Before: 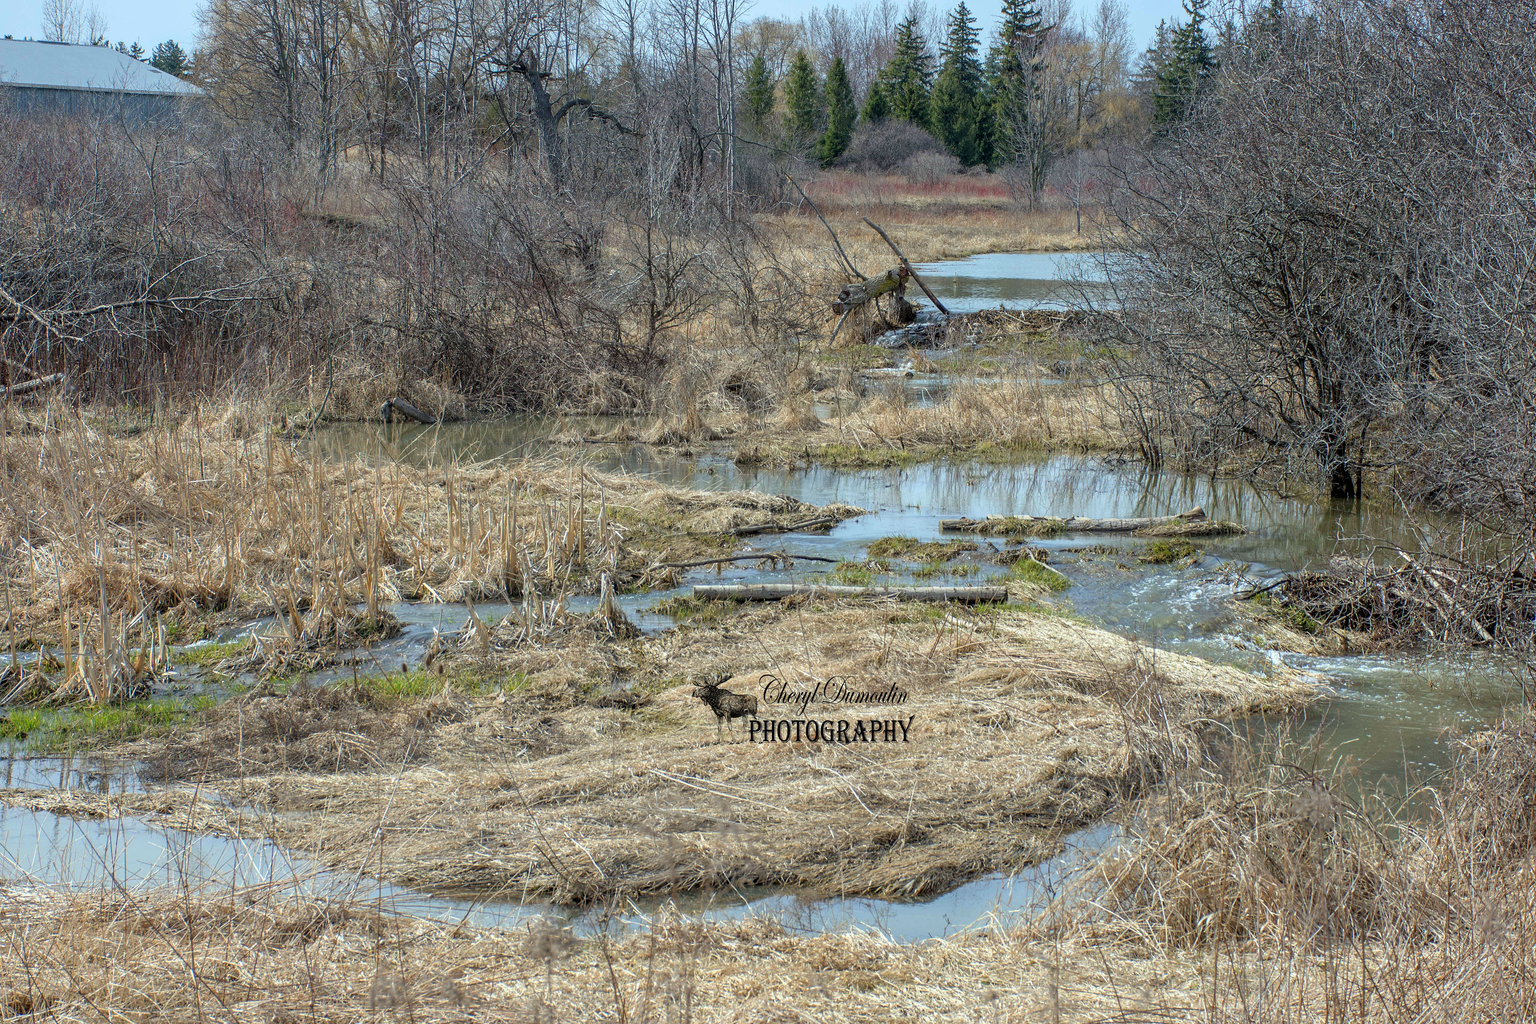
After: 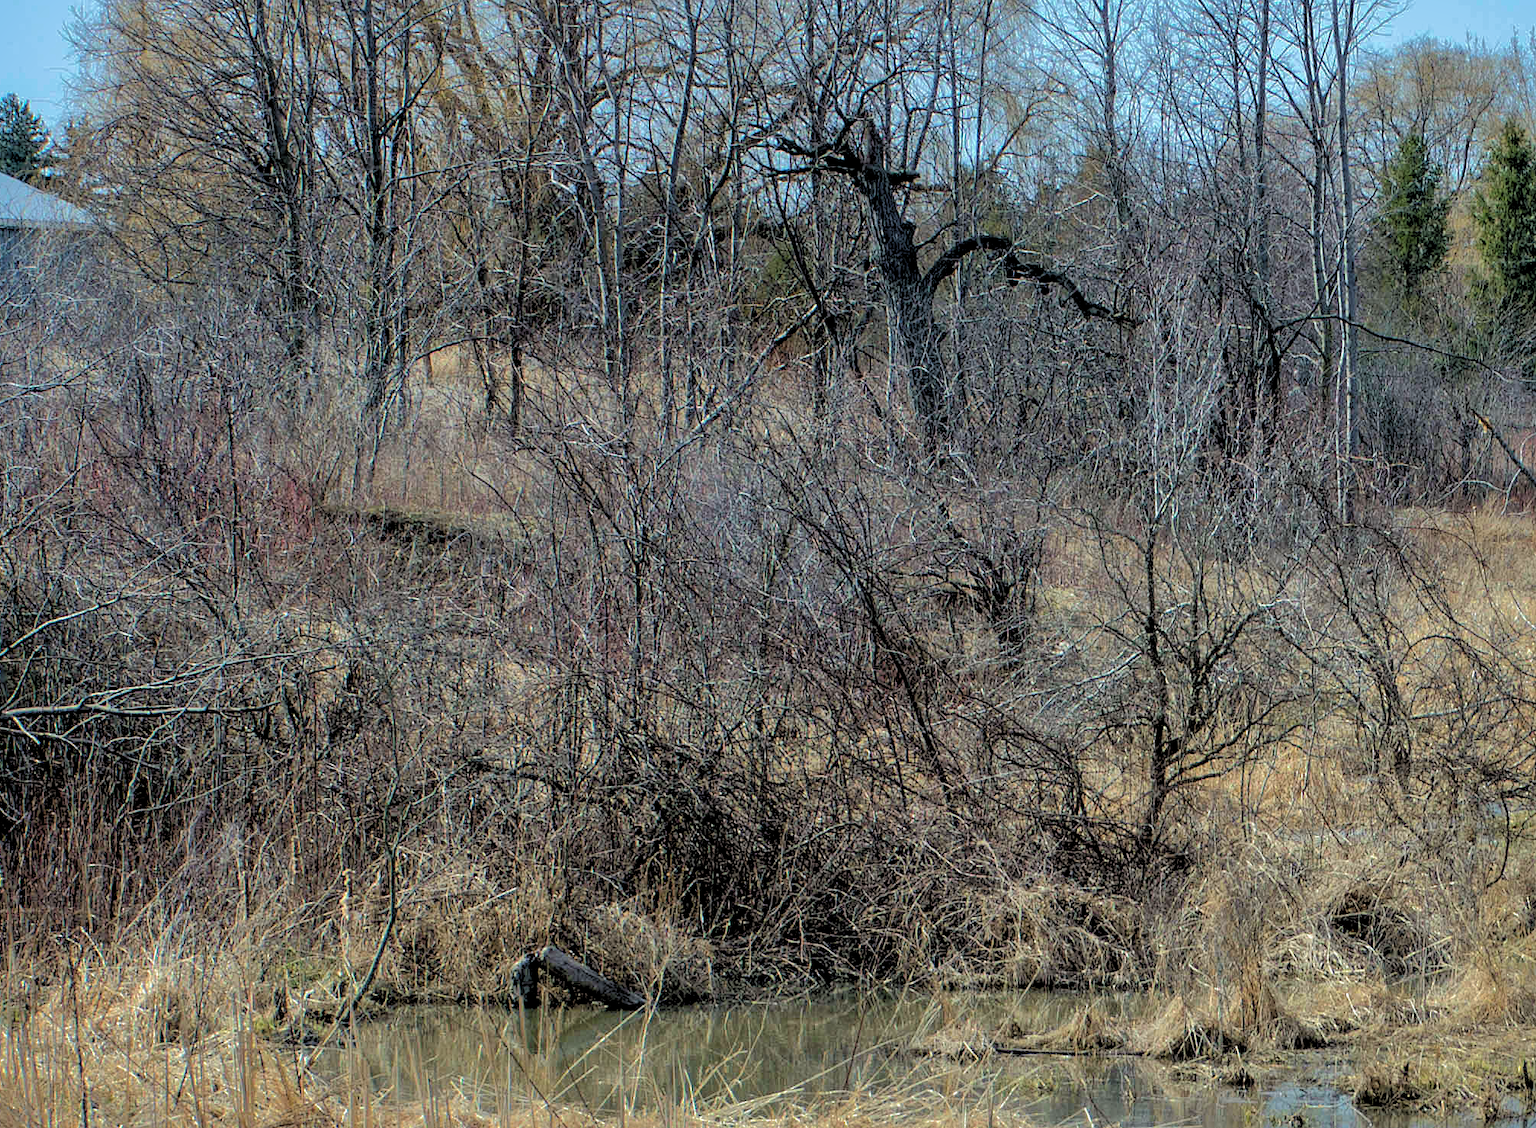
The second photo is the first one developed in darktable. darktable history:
rgb levels: levels [[0.029, 0.461, 0.922], [0, 0.5, 1], [0, 0.5, 1]]
shadows and highlights: shadows 25, highlights -70
crop and rotate: left 10.817%, top 0.062%, right 47.194%, bottom 53.626%
velvia: on, module defaults
